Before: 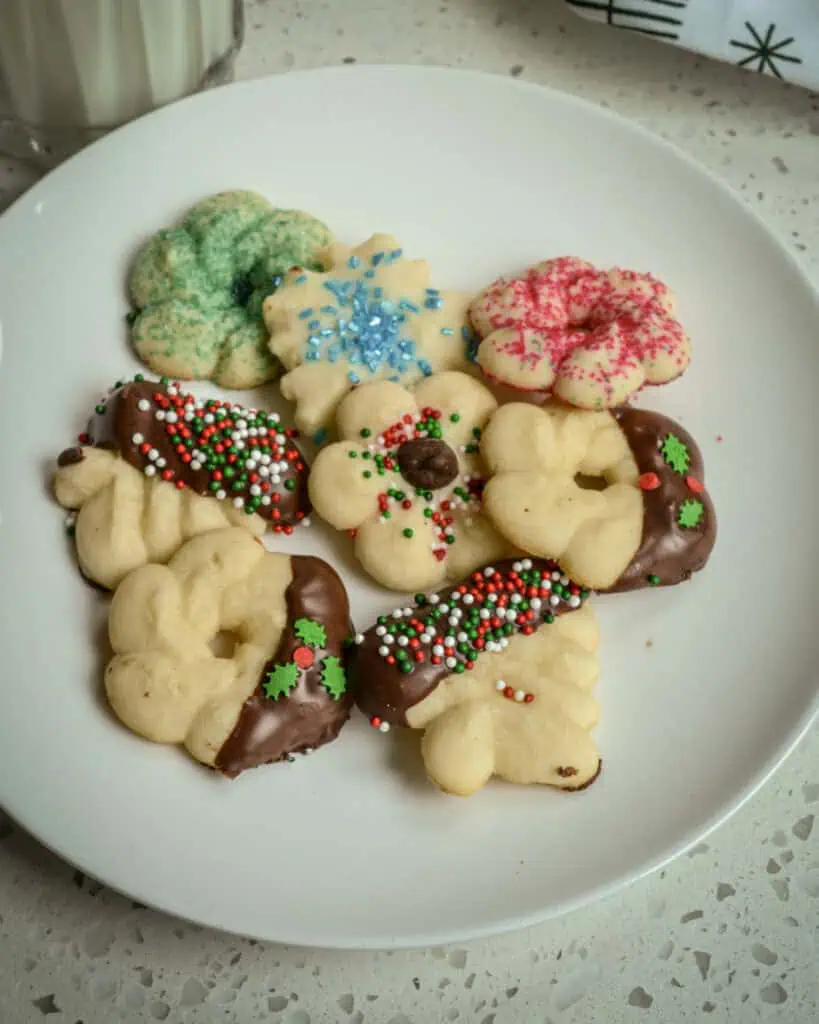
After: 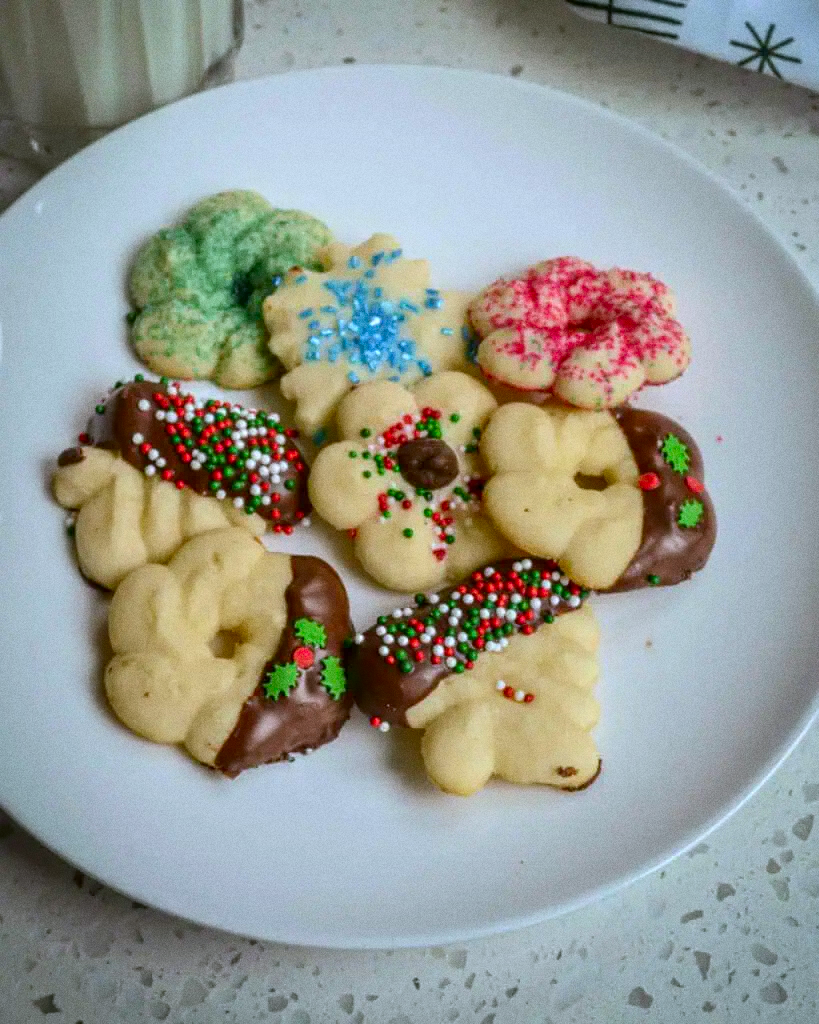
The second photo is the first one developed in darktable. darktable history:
grain: coarseness 0.09 ISO
white balance: red 0.967, blue 1.119, emerald 0.756
contrast brightness saturation: brightness -0.02, saturation 0.35
